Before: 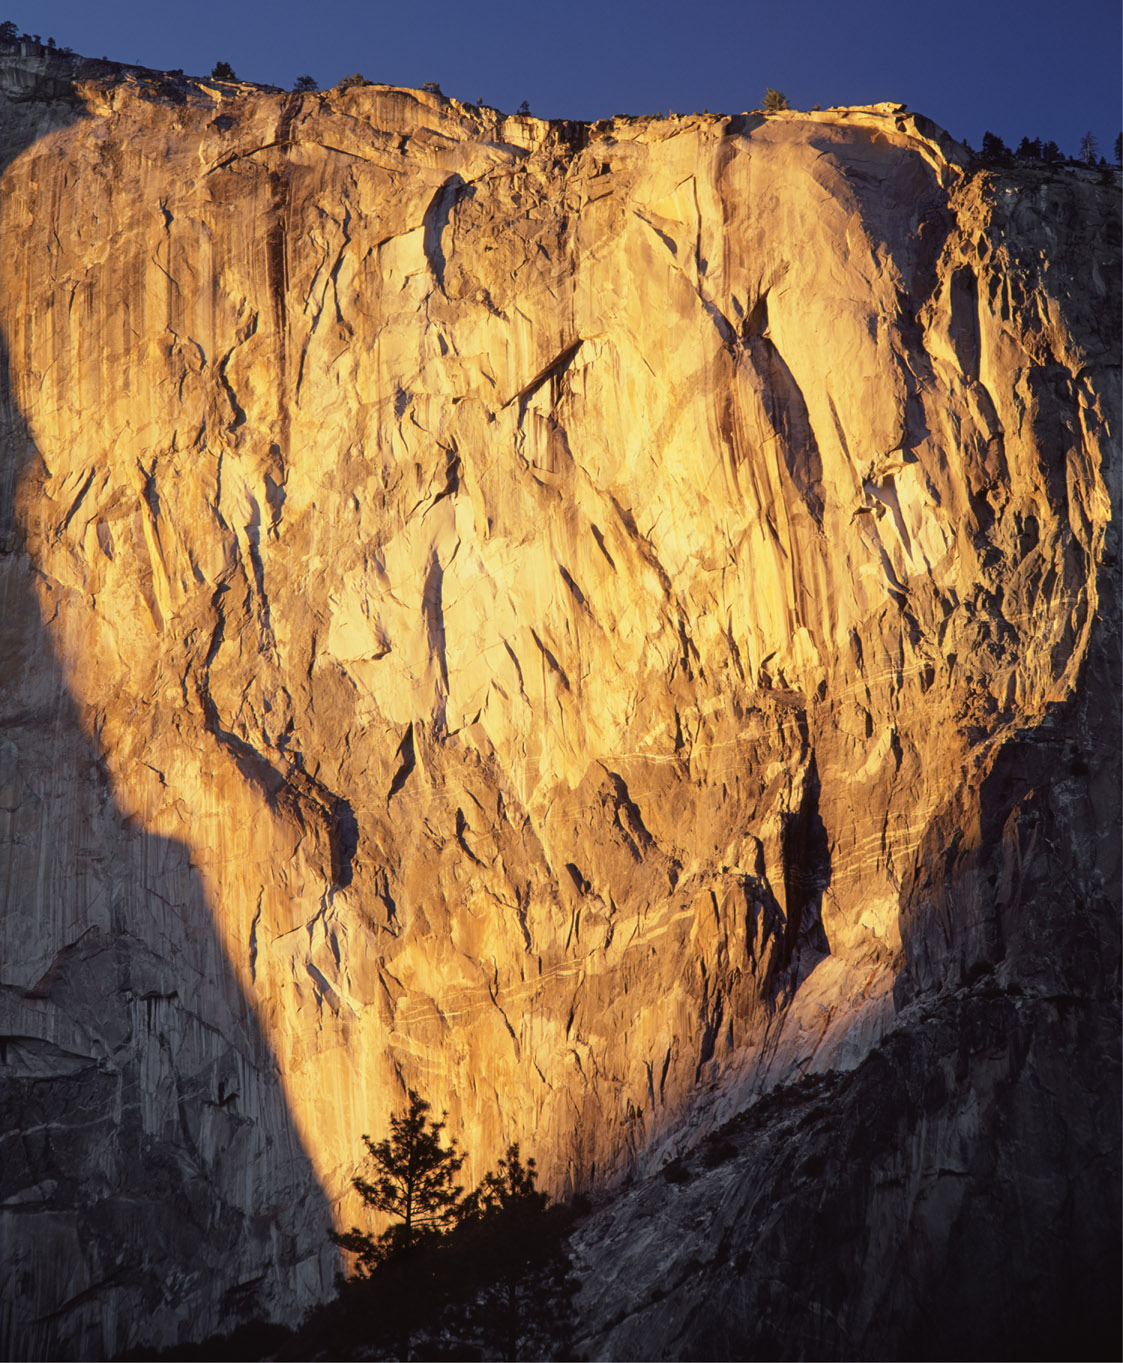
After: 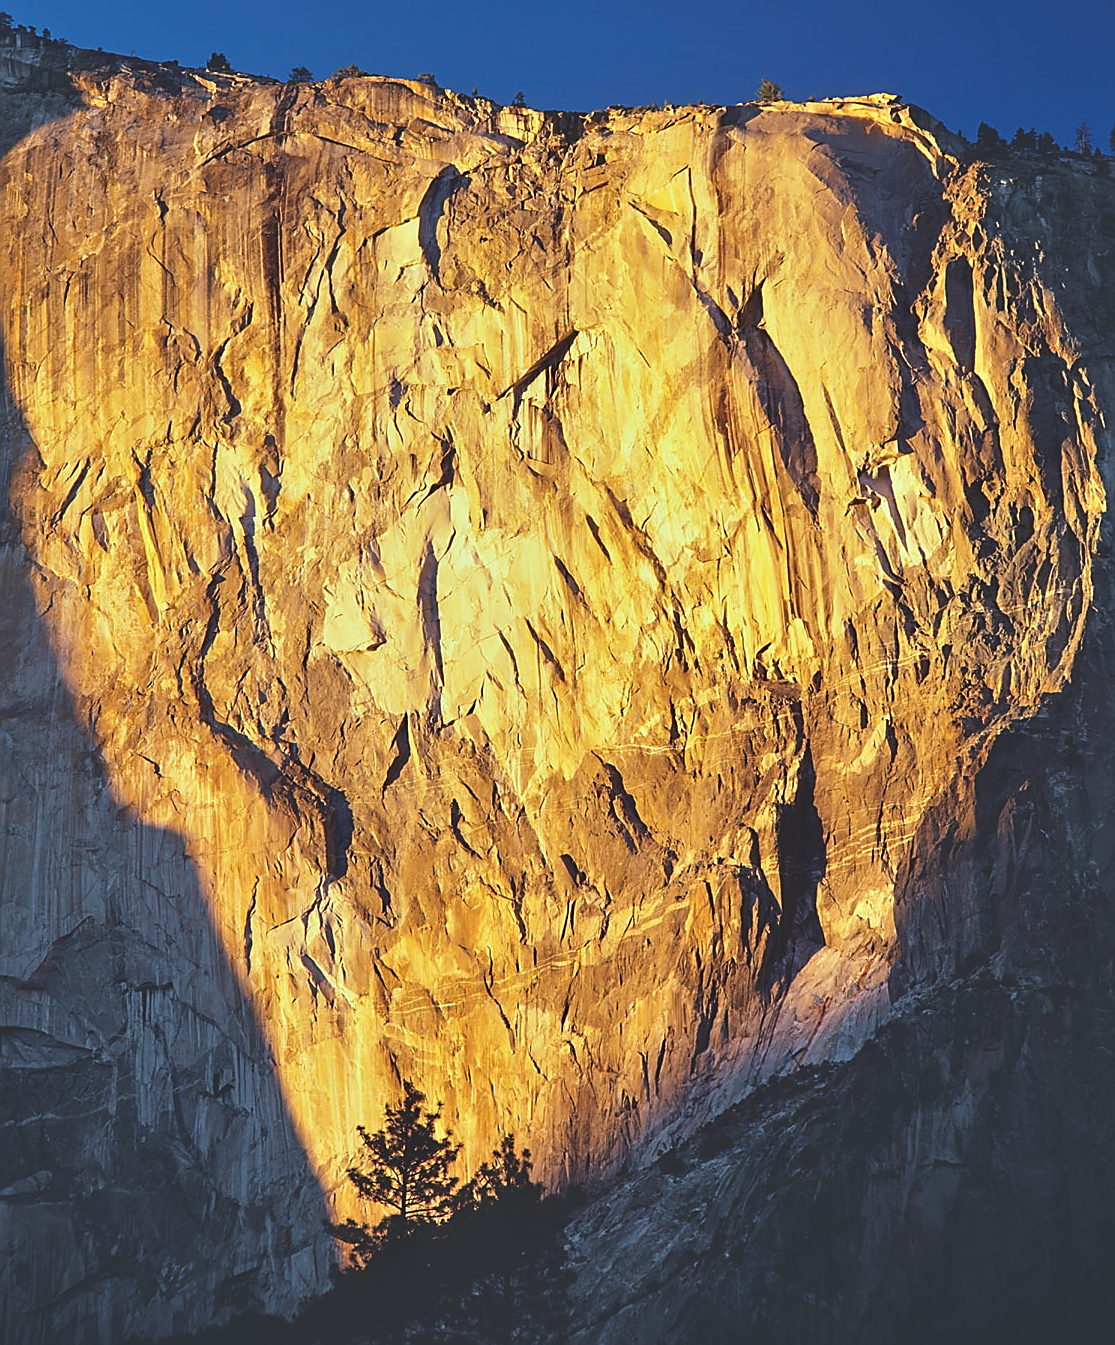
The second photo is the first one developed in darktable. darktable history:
crop: left 0.495%, top 0.665%, right 0.201%, bottom 0.649%
exposure: black level correction -0.029, compensate highlight preservation false
sharpen: radius 1.389, amount 1.249, threshold 0.676
color balance rgb: perceptual saturation grading › global saturation 30.309%, global vibrance 20%
contrast equalizer: octaves 7, y [[0.524, 0.538, 0.547, 0.548, 0.538, 0.524], [0.5 ×6], [0.5 ×6], [0 ×6], [0 ×6]]
color correction: highlights a* -9.64, highlights b* -21.75
